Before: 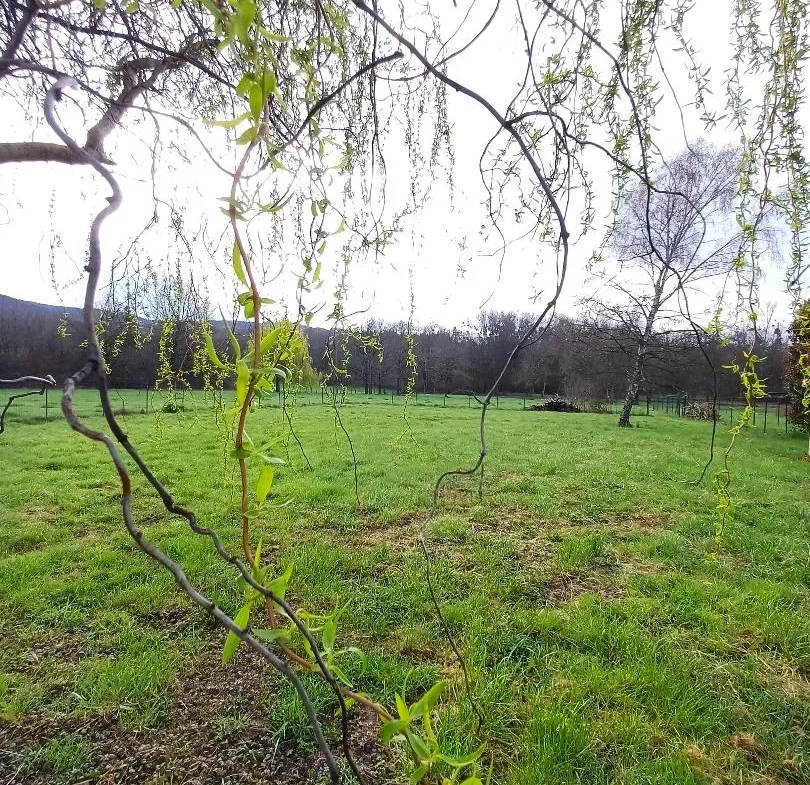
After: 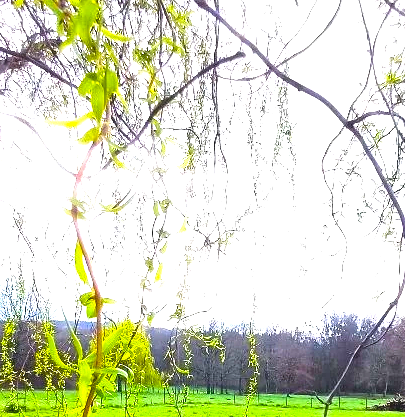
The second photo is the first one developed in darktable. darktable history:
crop: left 19.592%, right 30.29%, bottom 46.768%
contrast brightness saturation: contrast -0.127
color balance rgb: perceptual saturation grading › global saturation 25.764%, global vibrance 45.48%
levels: black 3.91%, levels [0.012, 0.367, 0.697]
